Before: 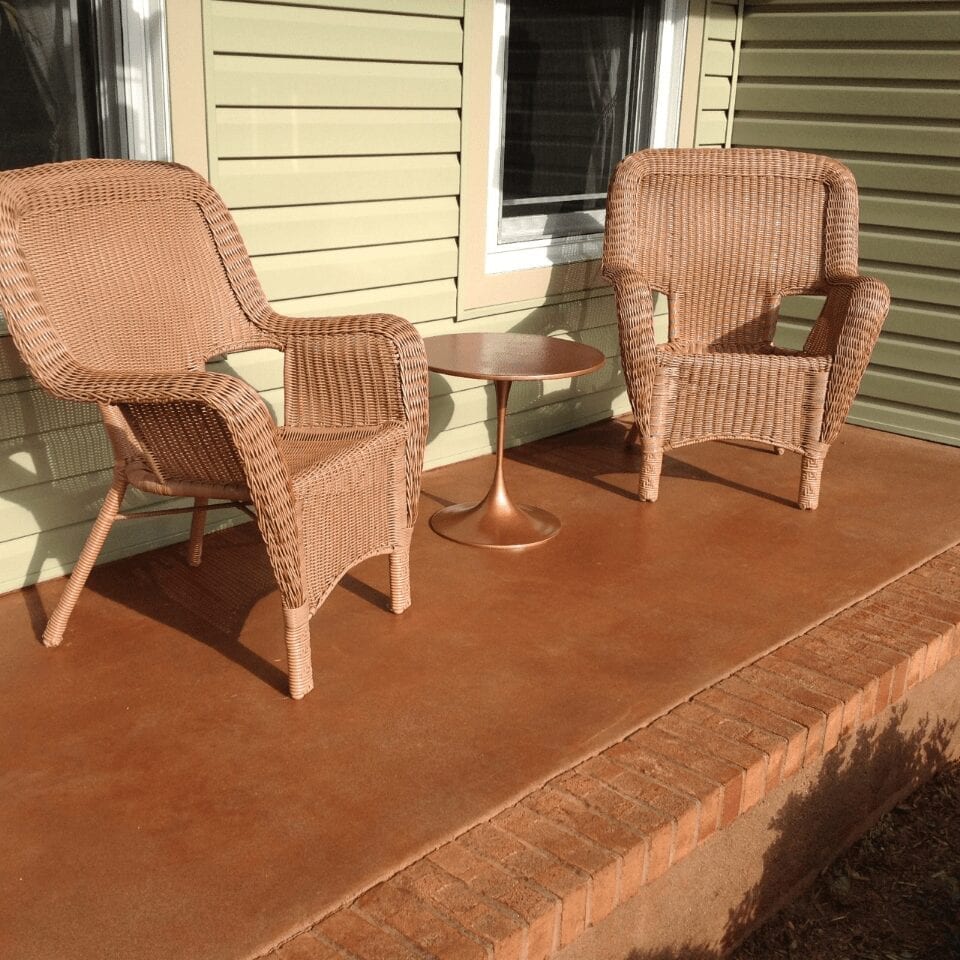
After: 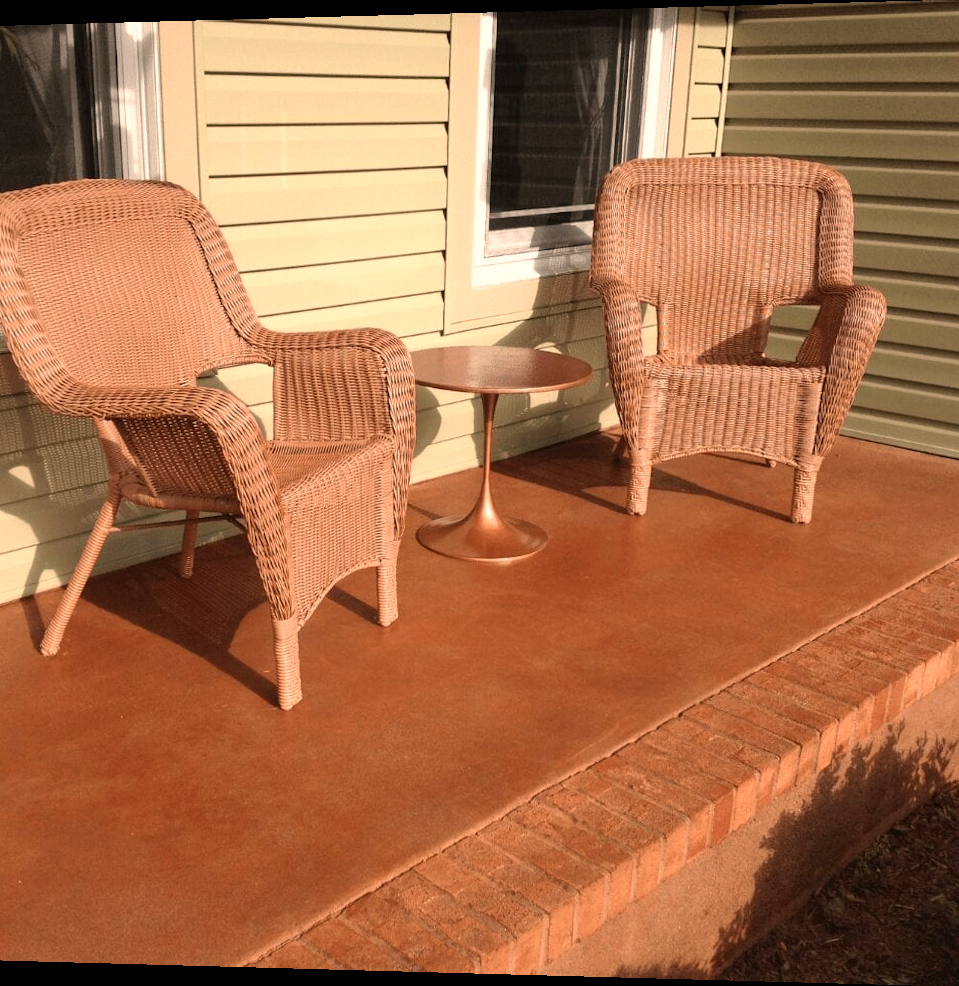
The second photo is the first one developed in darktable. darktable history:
rotate and perspective: lens shift (horizontal) -0.055, automatic cropping off
white balance: red 1.127, blue 0.943
